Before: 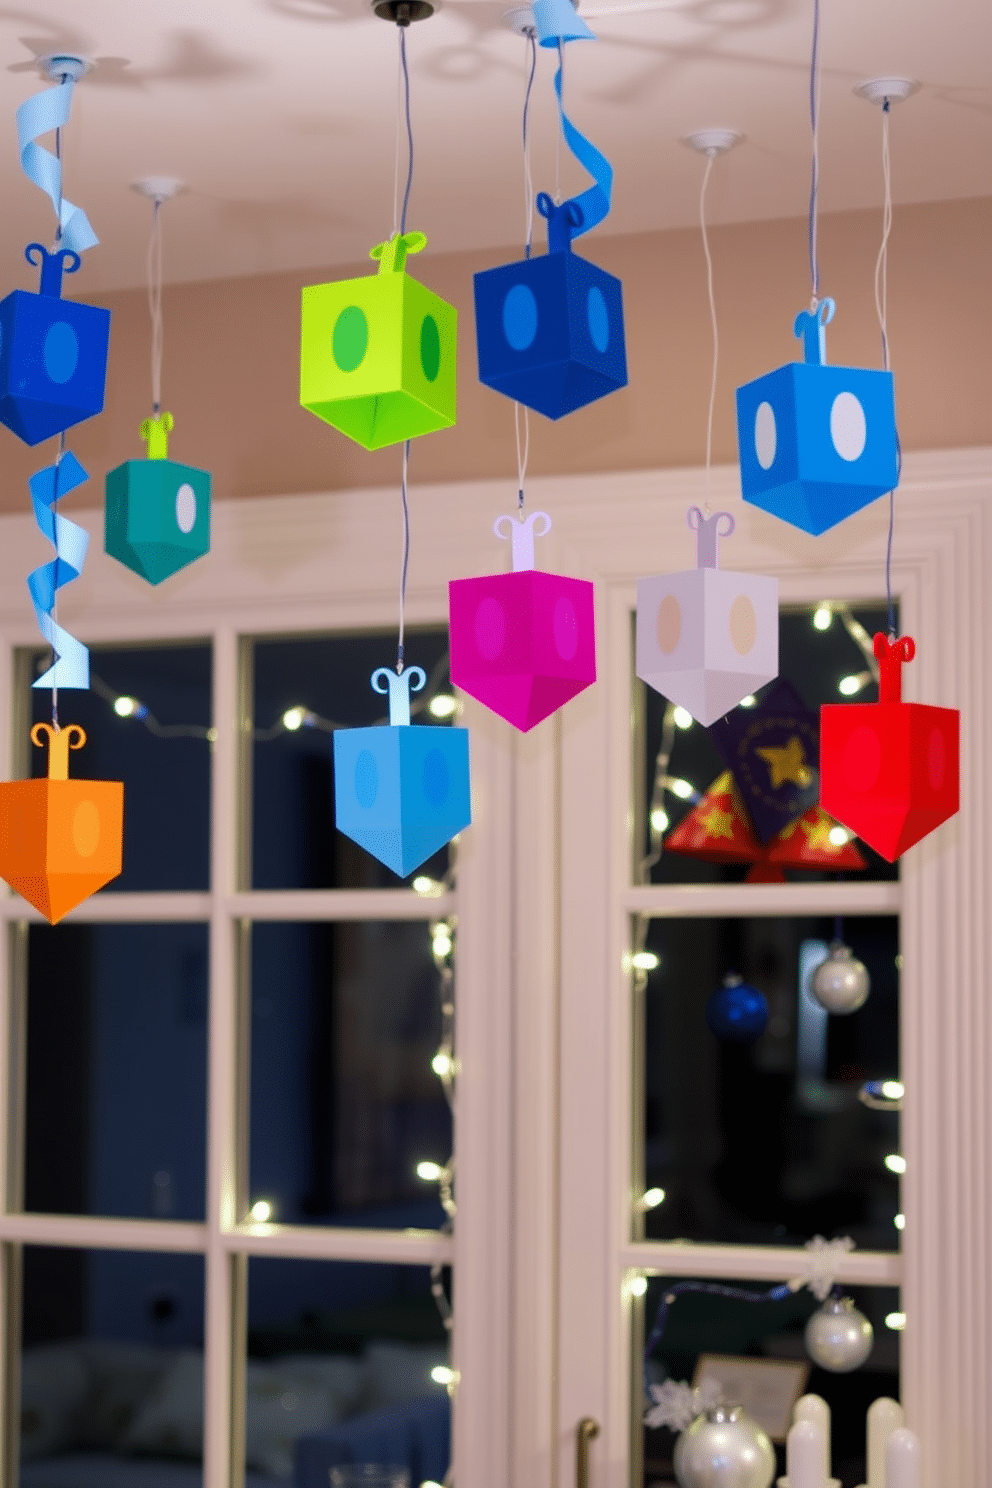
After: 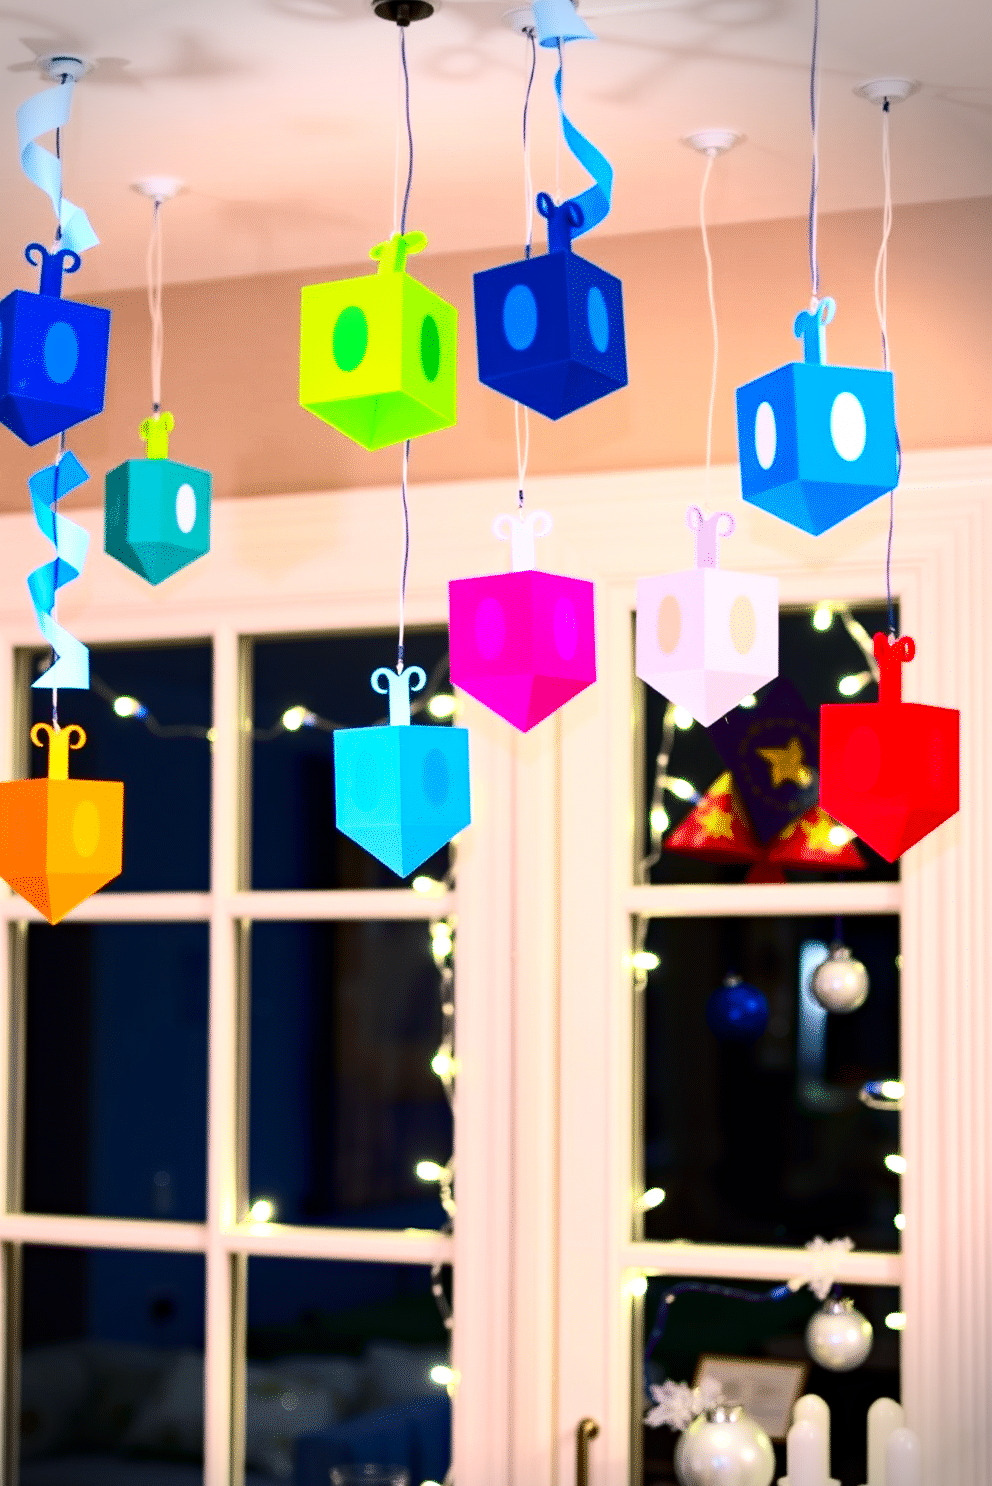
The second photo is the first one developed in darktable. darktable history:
vignetting: fall-off start 87.63%, fall-off radius 24.63%, center (-0.079, 0.059)
haze removal: adaptive false
crop: bottom 0.072%
contrast brightness saturation: contrast 0.303, brightness -0.079, saturation 0.174
exposure: black level correction 0, exposure 0.895 EV, compensate exposure bias true, compensate highlight preservation false
